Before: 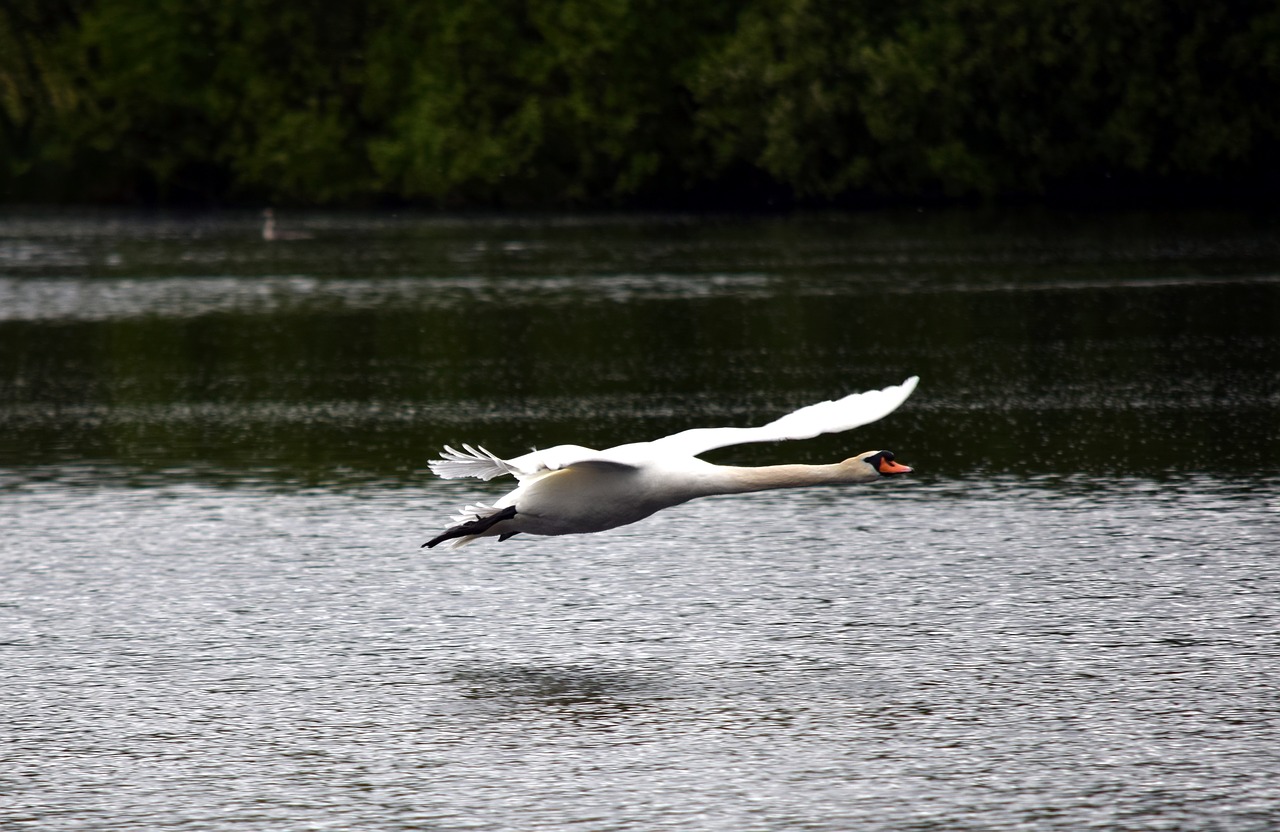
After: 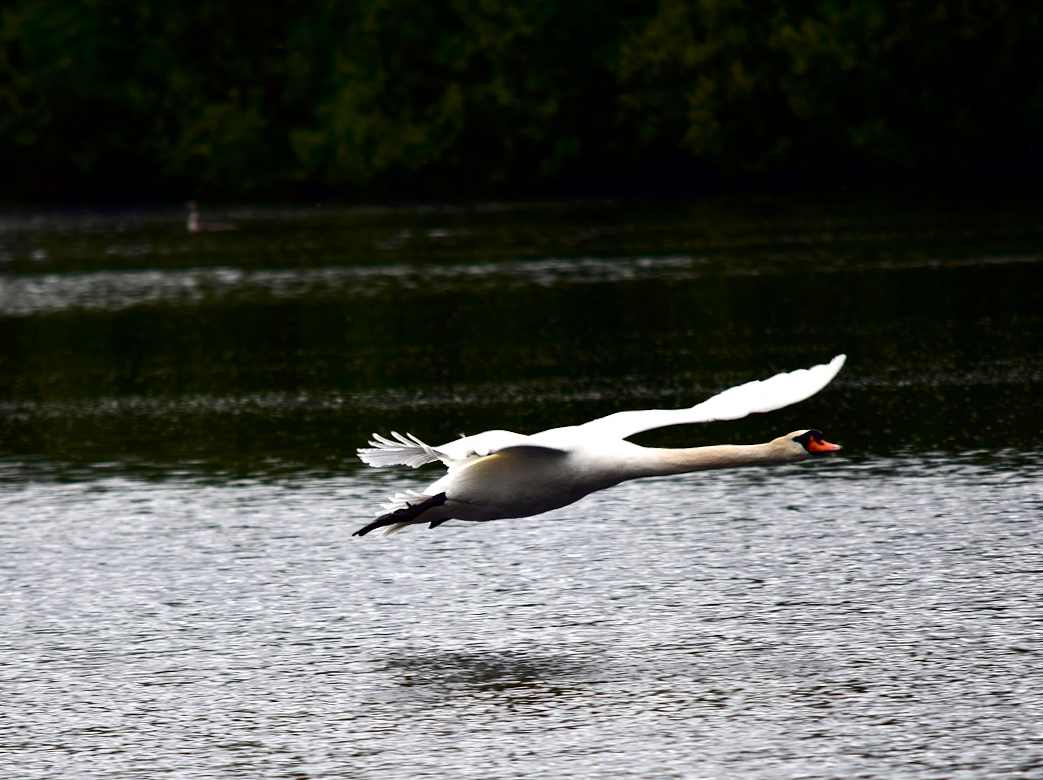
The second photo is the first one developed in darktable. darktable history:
contrast brightness saturation: contrast 0.188, brightness -0.105, saturation 0.208
crop and rotate: angle 1.21°, left 4.242%, top 0.471%, right 11.599%, bottom 2.648%
